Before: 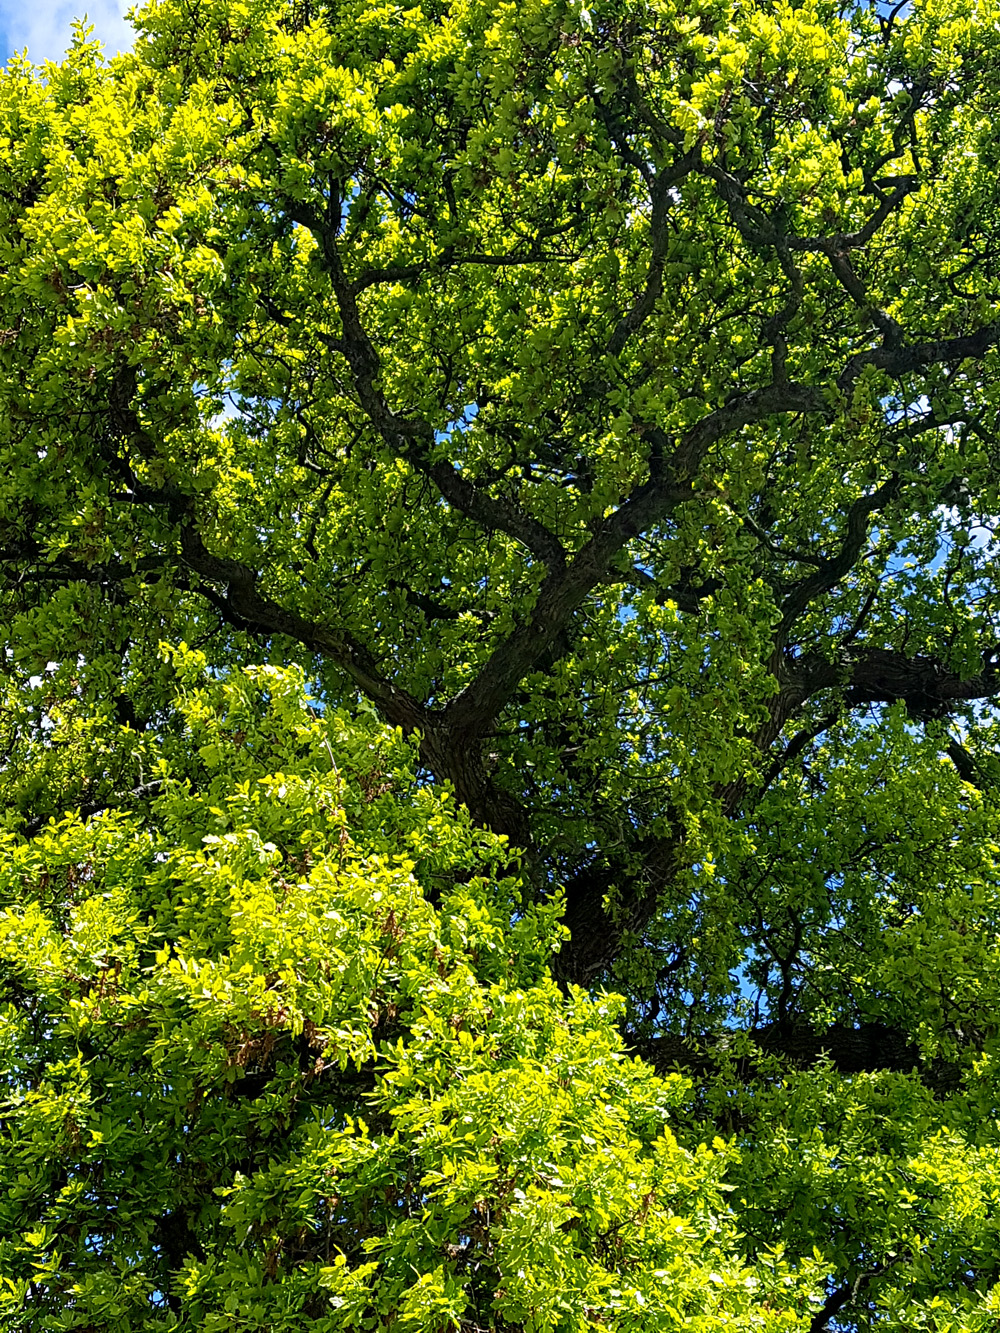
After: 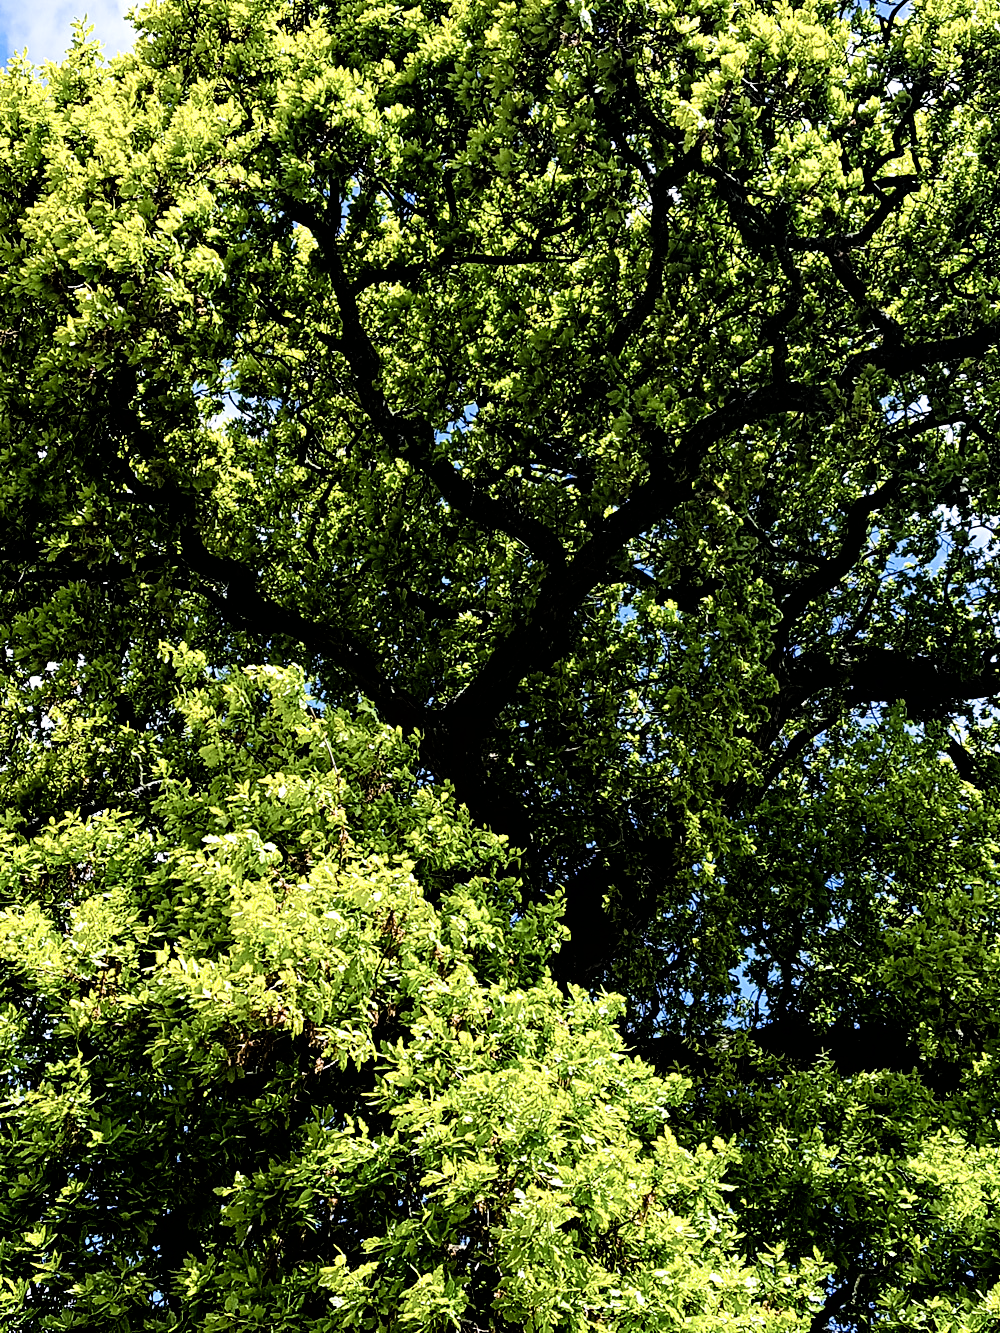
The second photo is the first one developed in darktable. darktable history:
filmic rgb: black relative exposure -3.74 EV, white relative exposure 2.38 EV, dynamic range scaling -49.39%, hardness 3.42, latitude 30.52%, contrast 1.815
